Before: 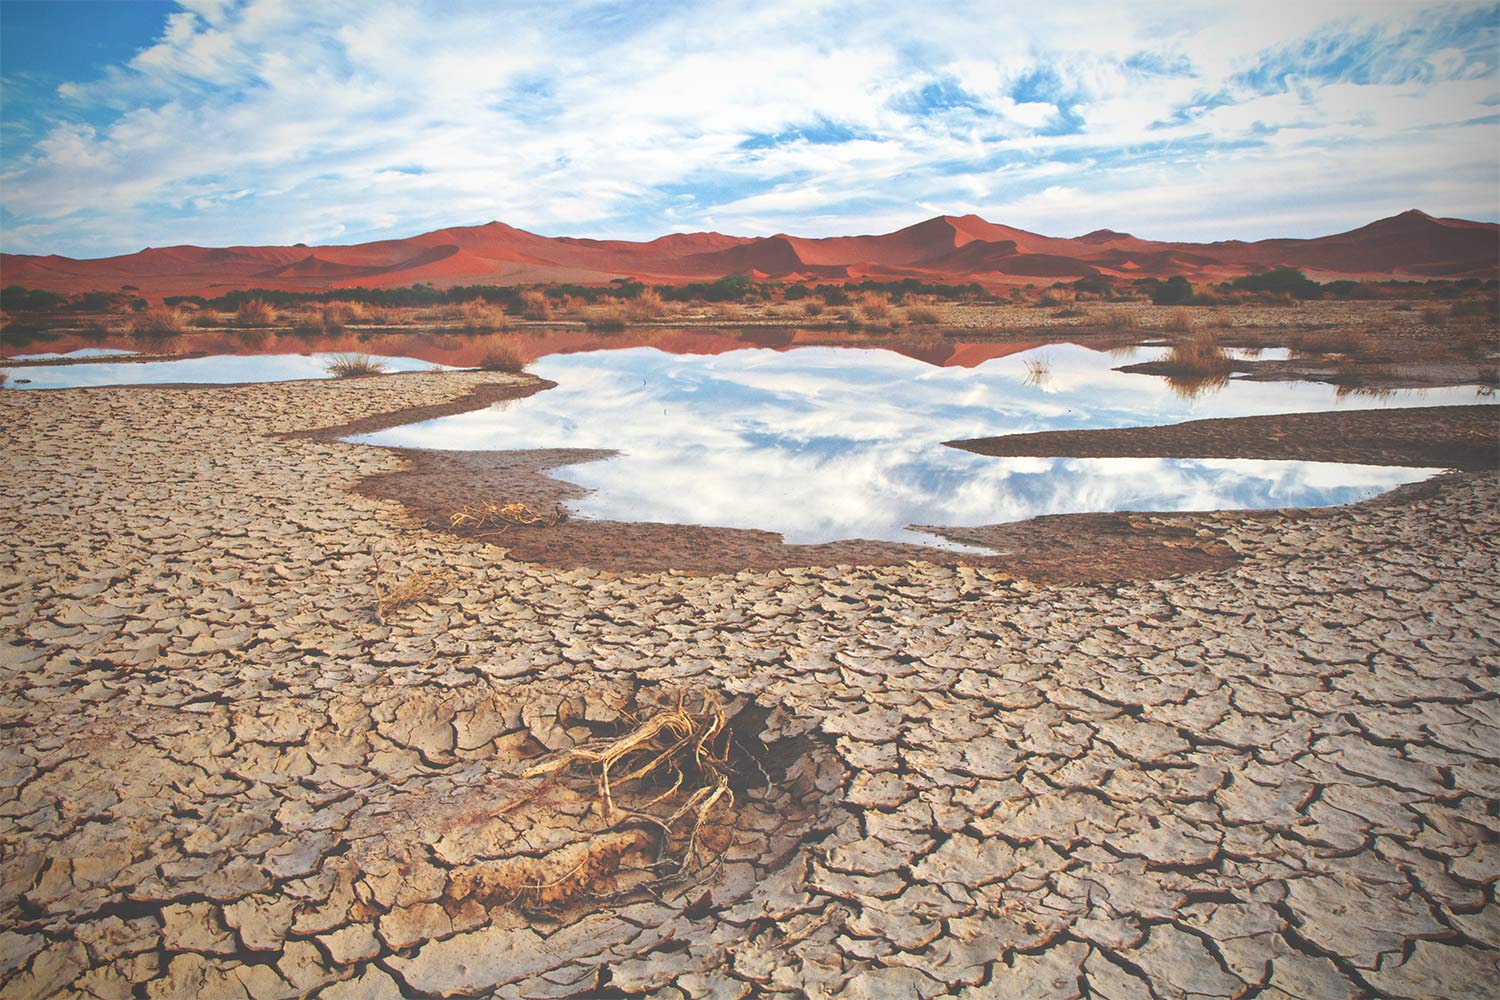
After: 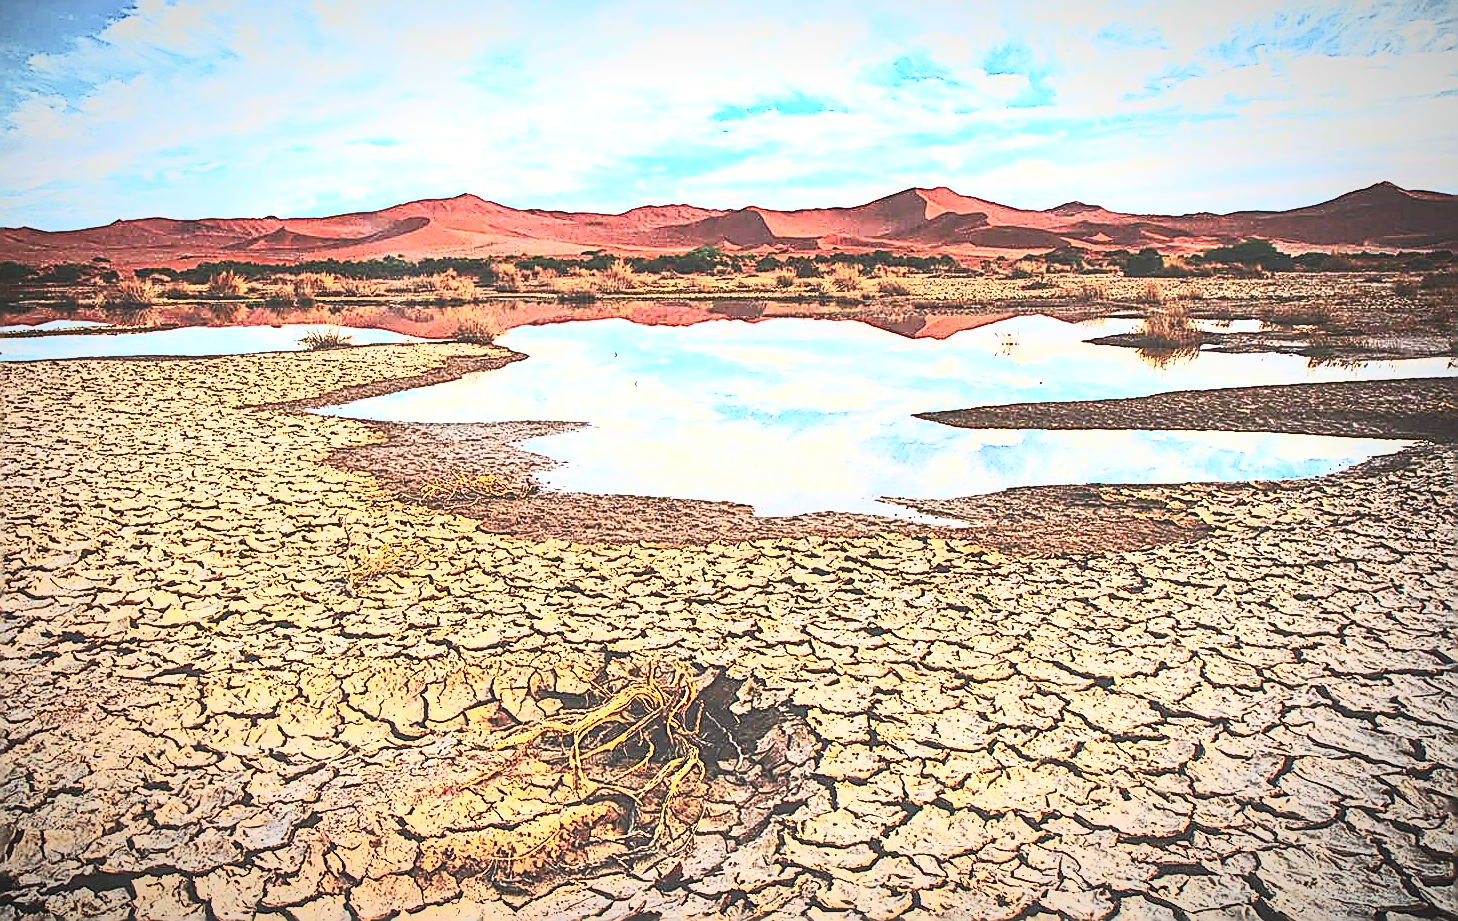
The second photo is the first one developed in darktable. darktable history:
vignetting: fall-off radius 69.62%, automatic ratio true, unbound false
sharpen: amount 1.984
local contrast: detail 130%
crop: left 1.999%, top 2.814%, right 0.747%, bottom 4.988%
contrast brightness saturation: contrast 0.827, brightness 0.581, saturation 0.582
